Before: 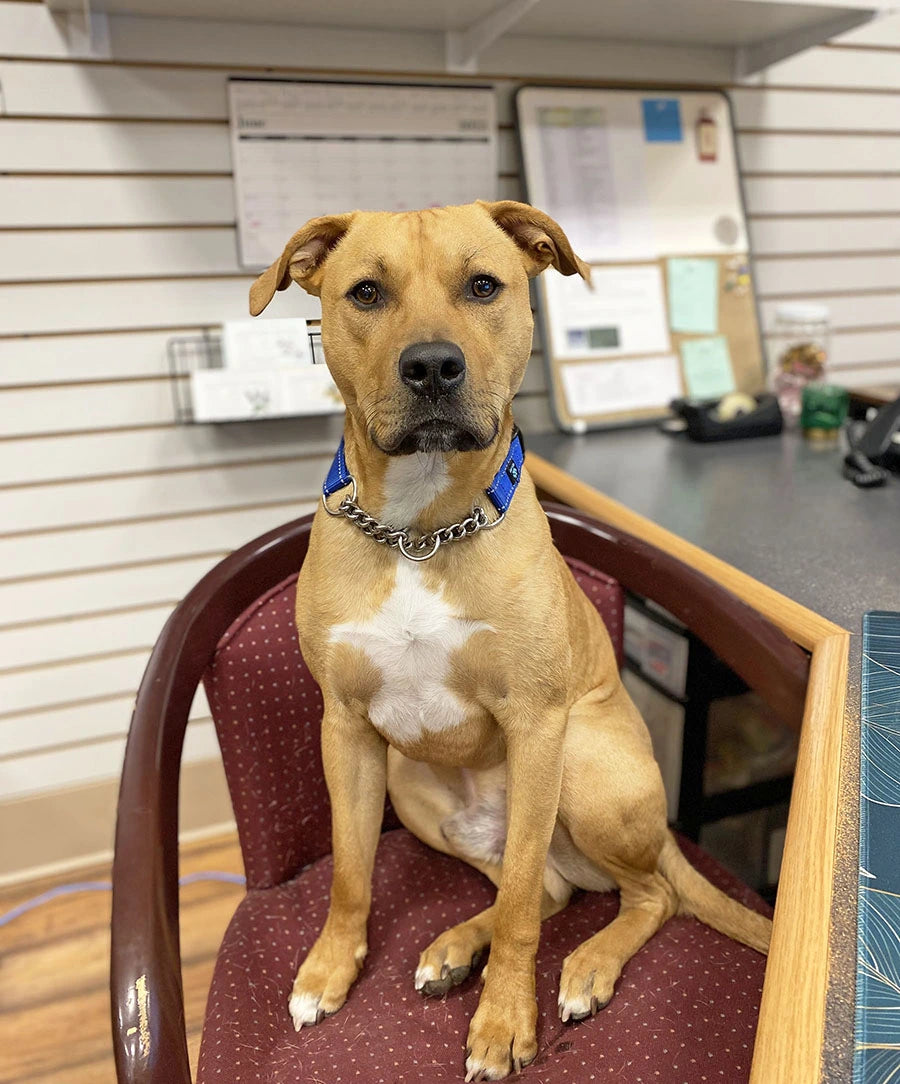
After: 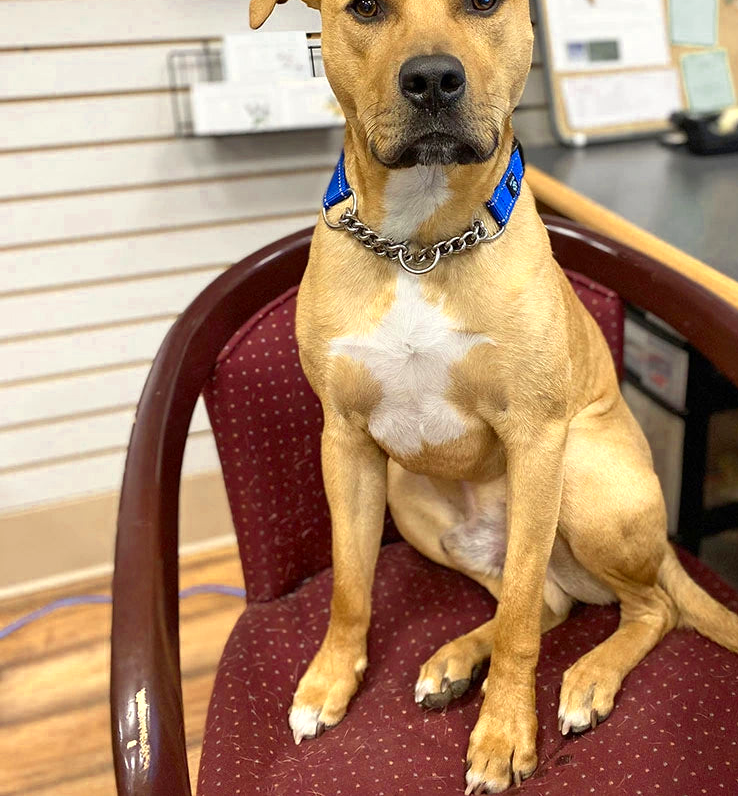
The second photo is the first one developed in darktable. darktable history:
crop: top 26.496%, right 17.984%
color zones: curves: ch0 [(0.004, 0.305) (0.261, 0.623) (0.389, 0.399) (0.708, 0.571) (0.947, 0.34)]; ch1 [(0.025, 0.645) (0.229, 0.584) (0.326, 0.551) (0.484, 0.262) (0.757, 0.643)]
